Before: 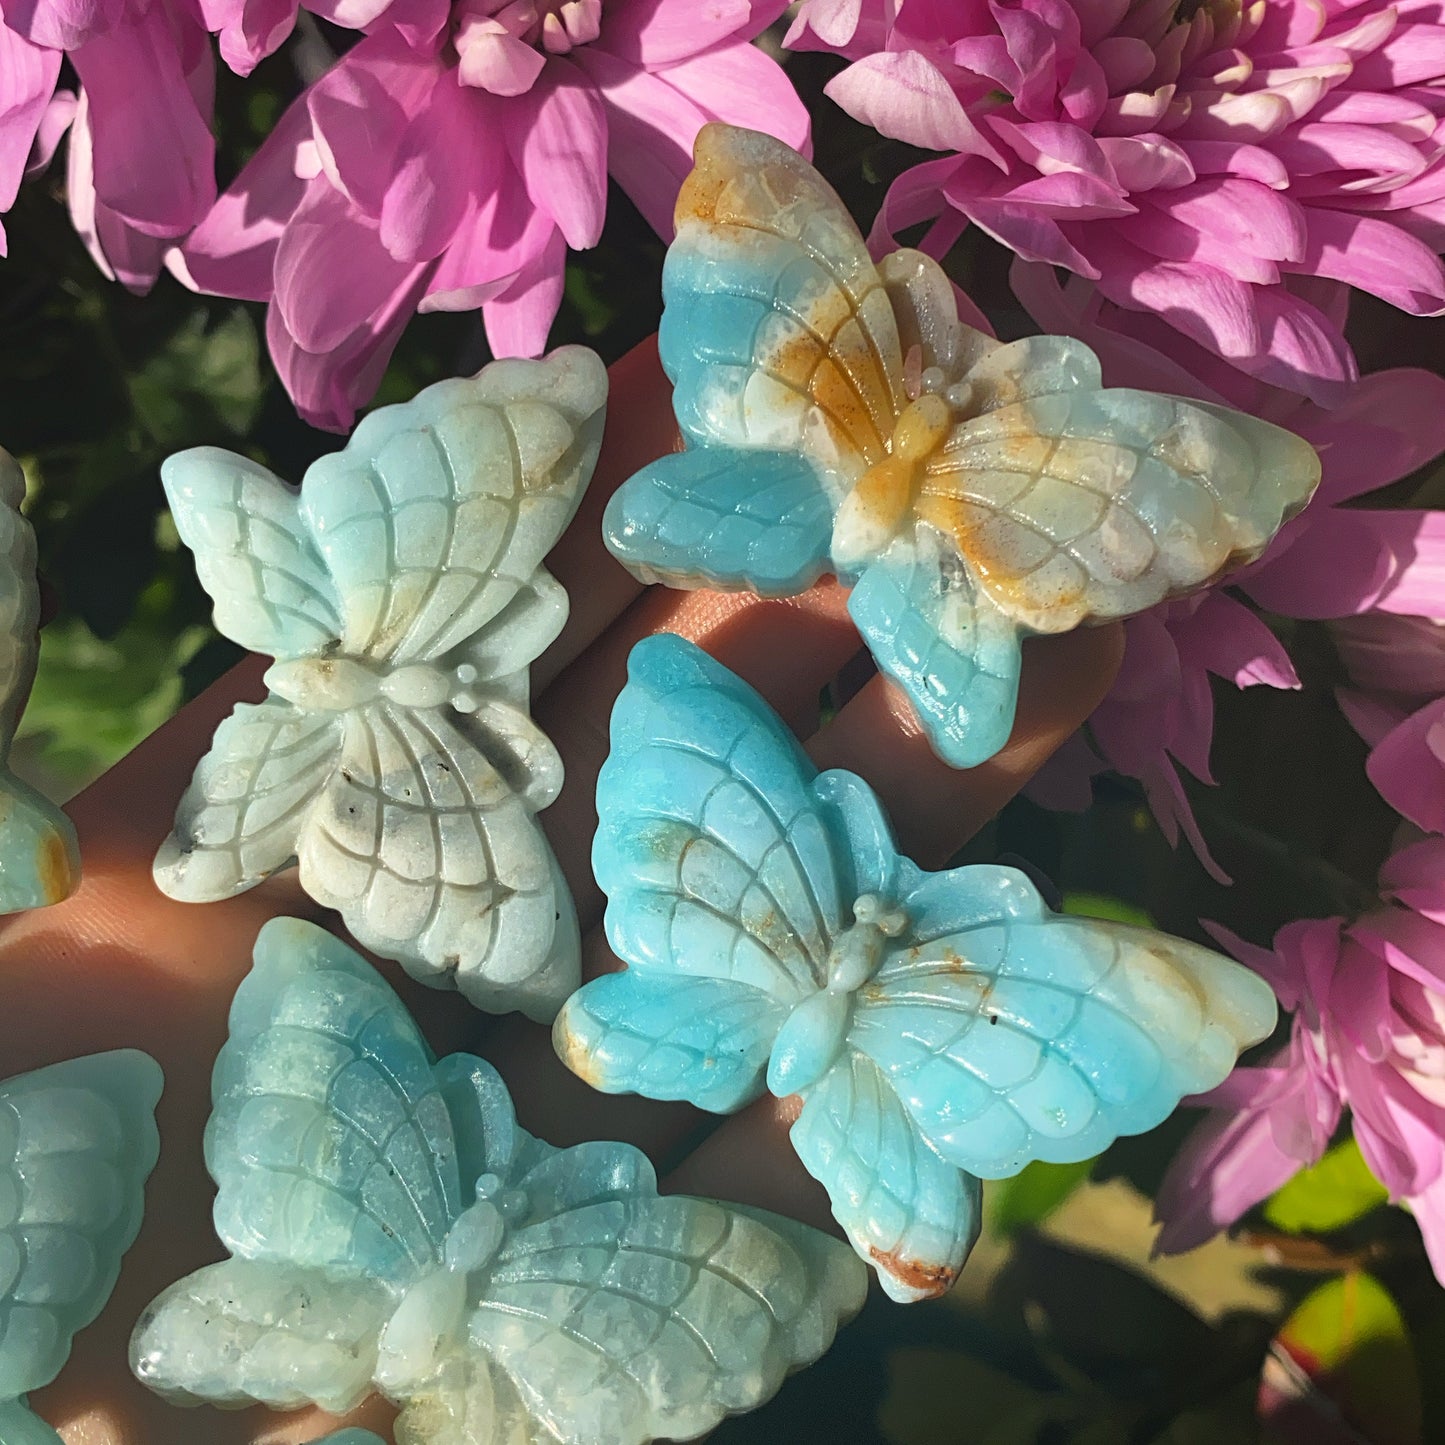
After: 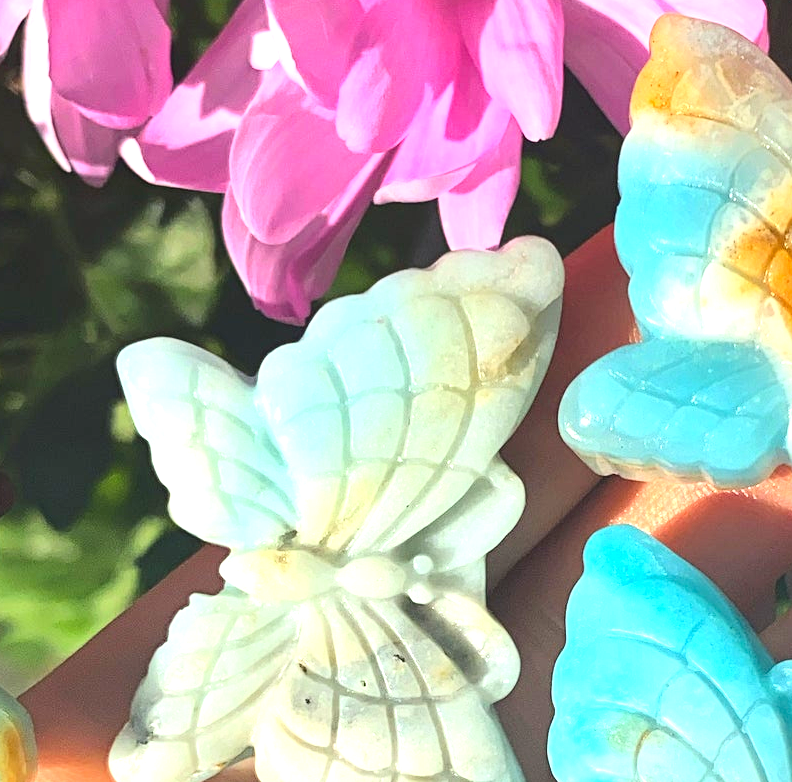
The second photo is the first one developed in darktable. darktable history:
local contrast: mode bilateral grid, contrast 20, coarseness 51, detail 119%, midtone range 0.2
crop and rotate: left 3.066%, top 7.546%, right 42.113%, bottom 38.318%
exposure: black level correction 0, exposure 1.01 EV, compensate highlight preservation false
contrast brightness saturation: contrast 0.199, brightness 0.168, saturation 0.229
